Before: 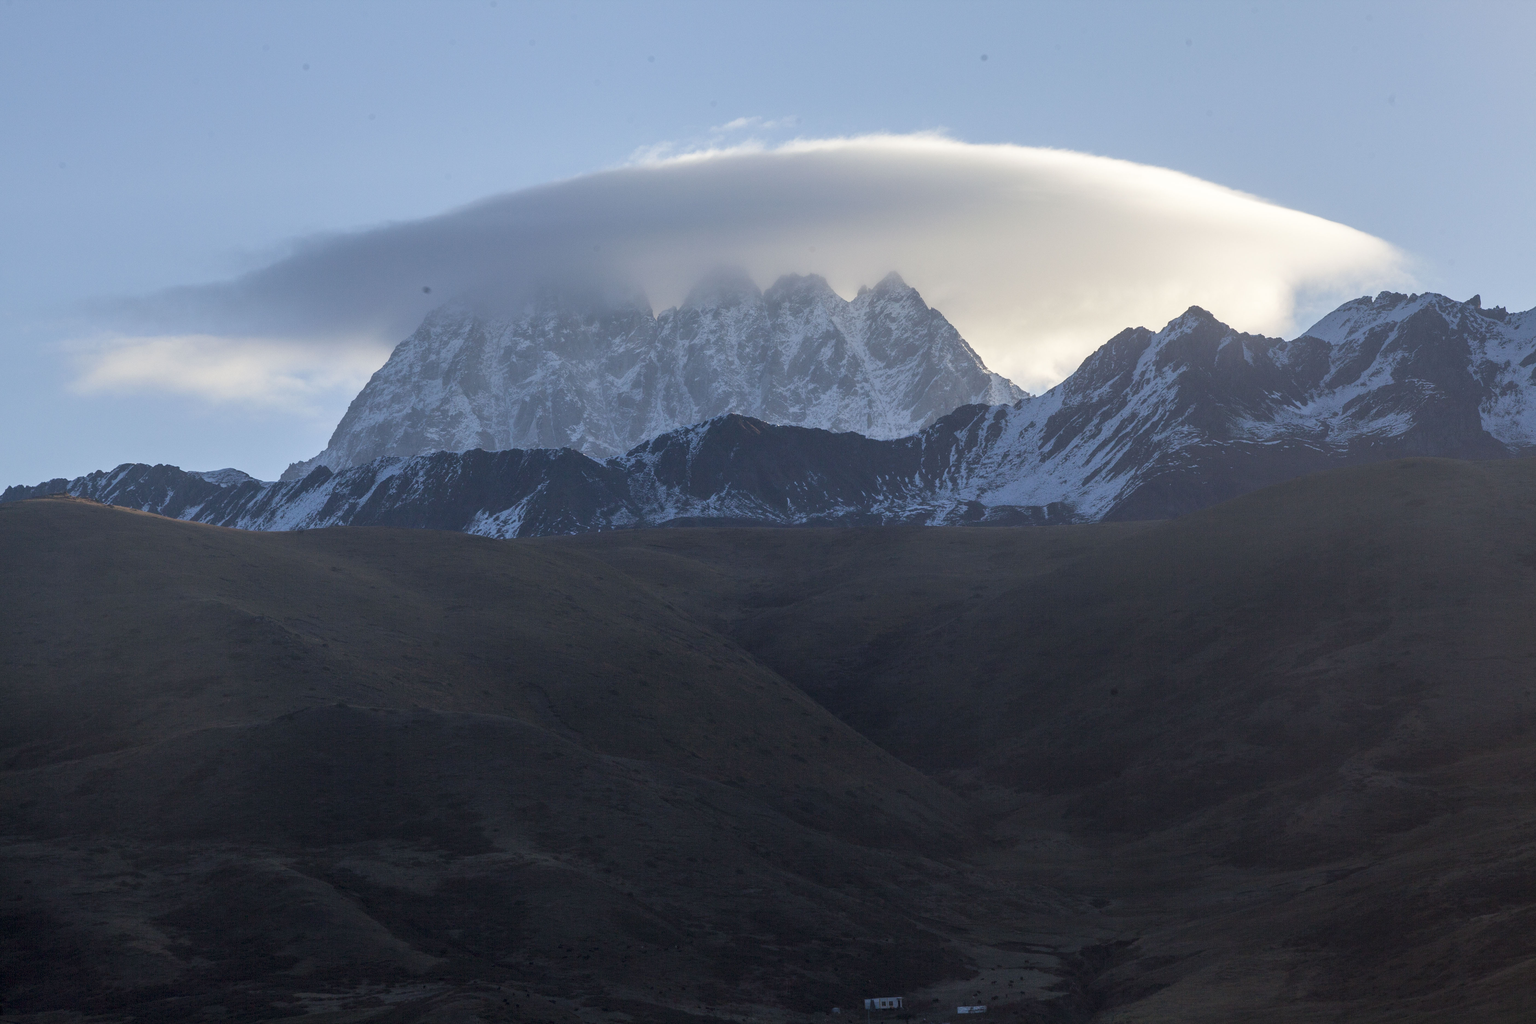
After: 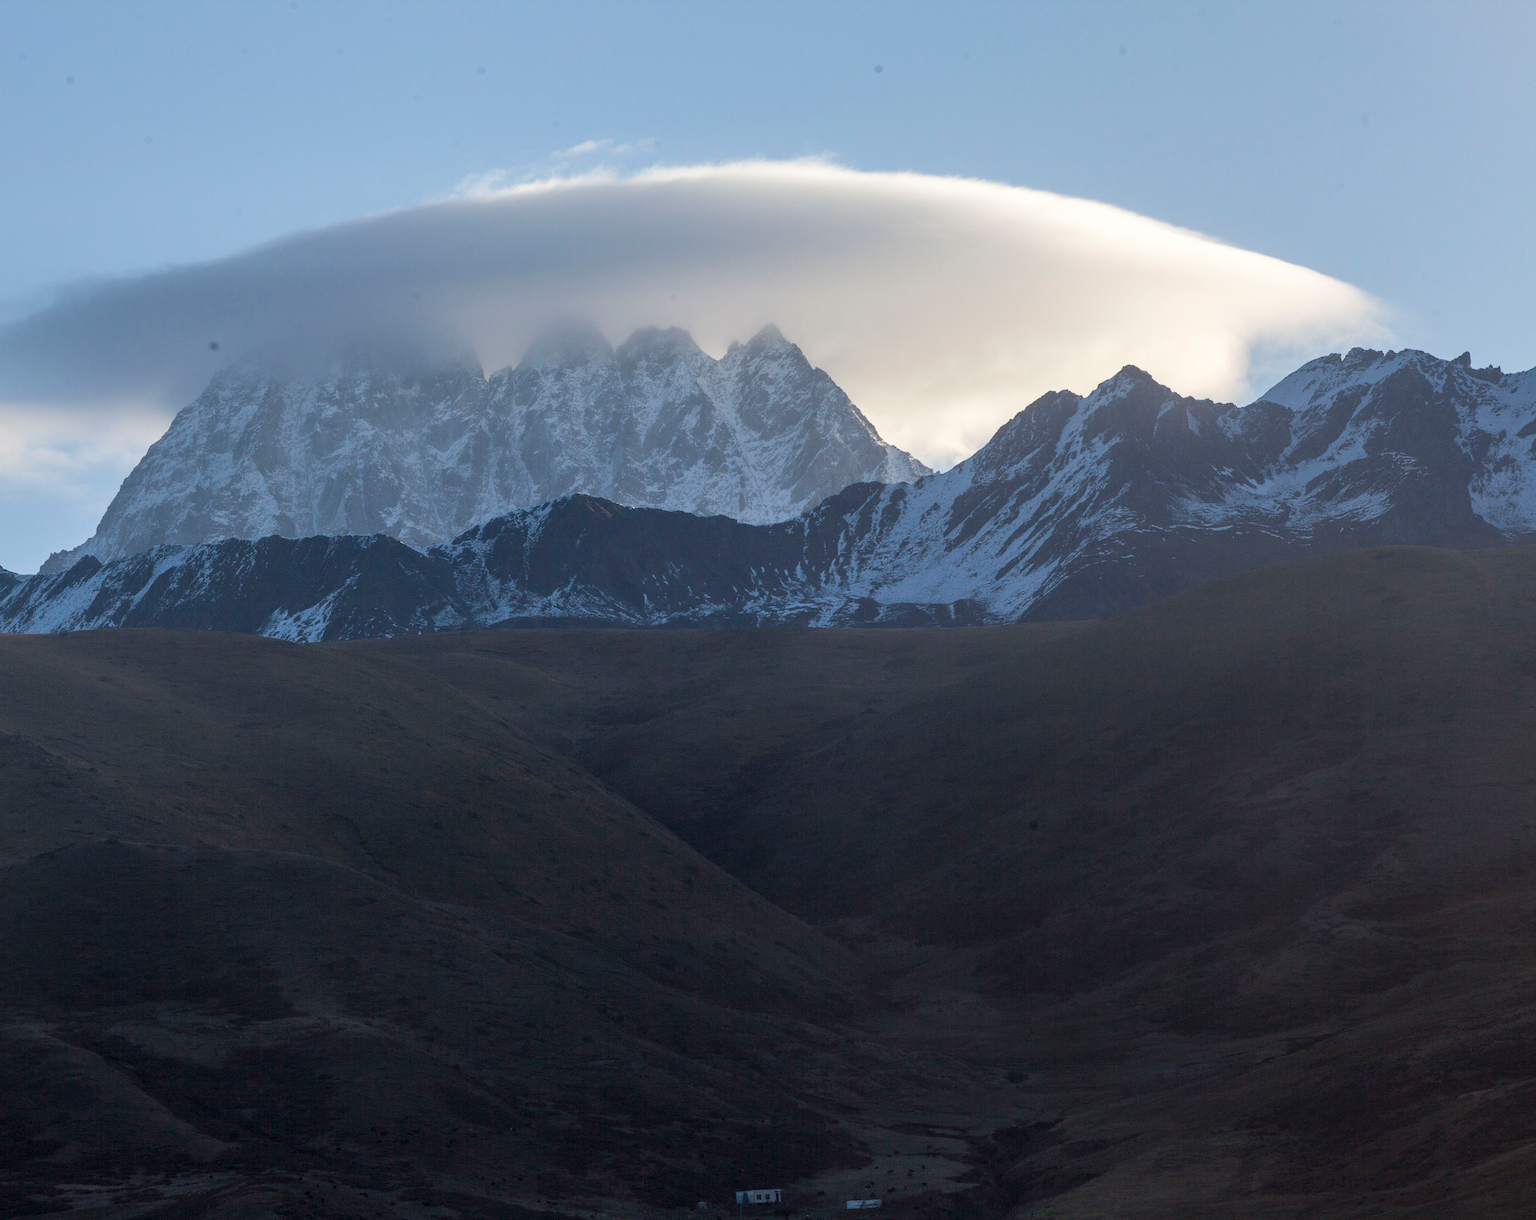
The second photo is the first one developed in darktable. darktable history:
crop: left 16.123%
